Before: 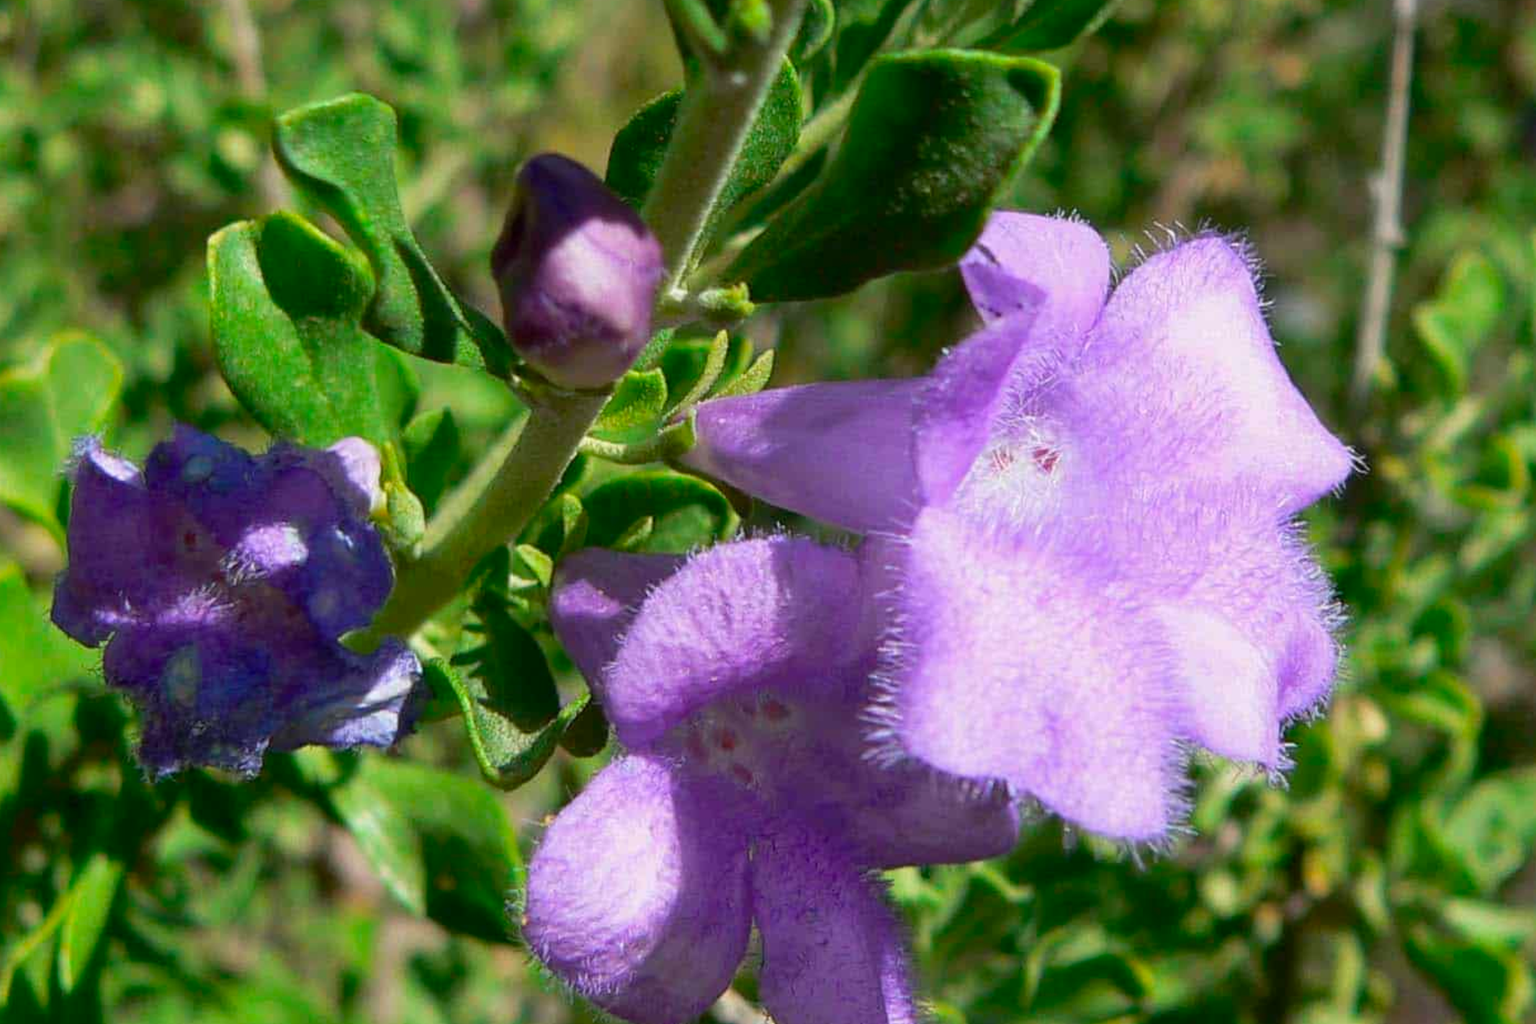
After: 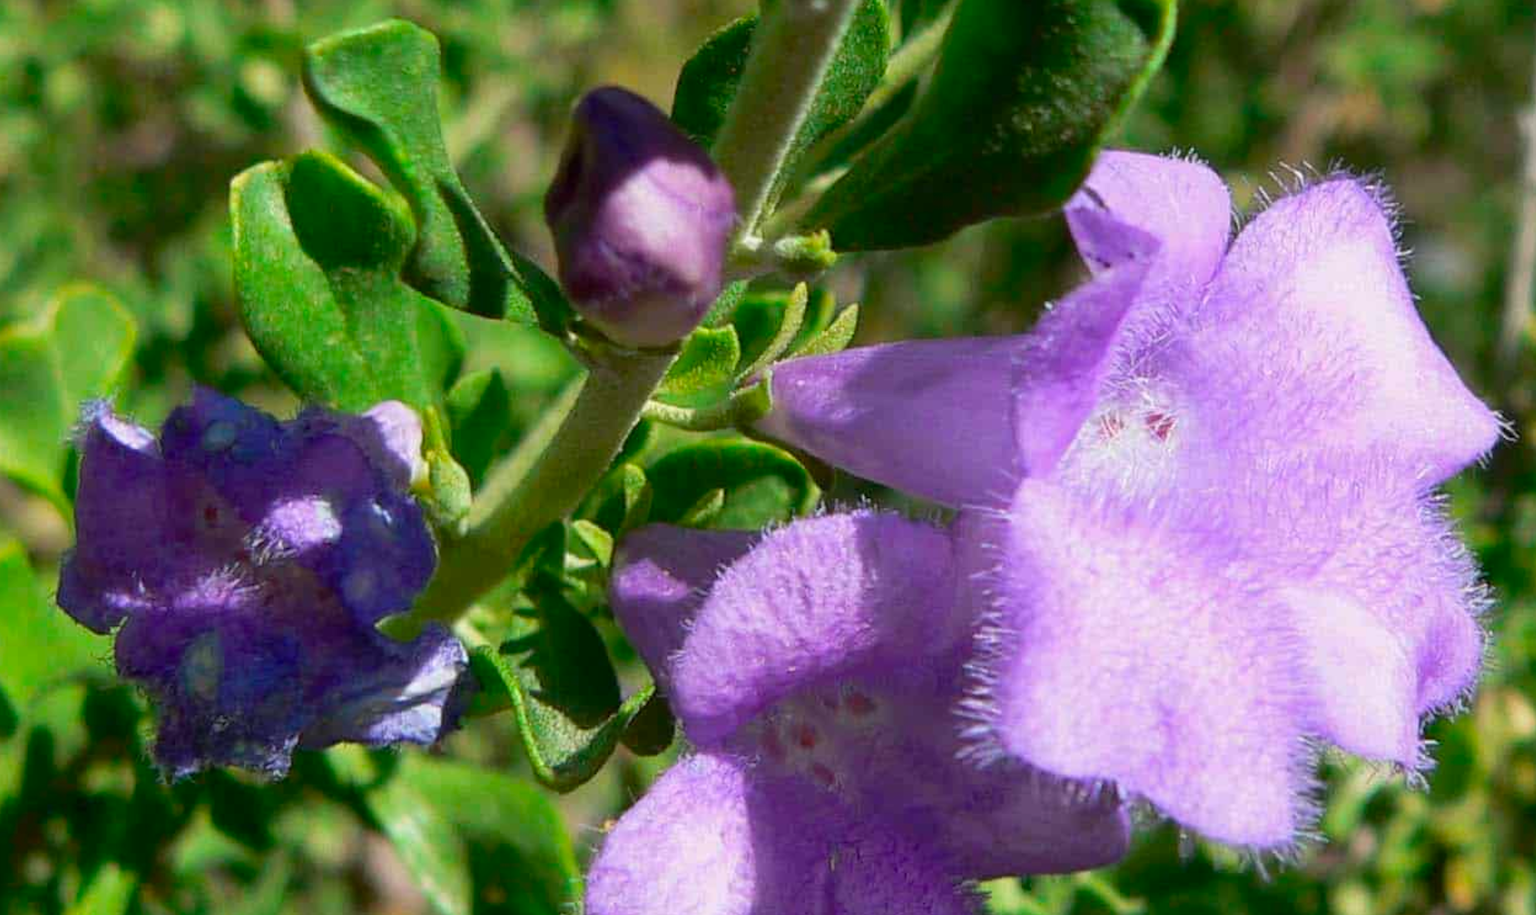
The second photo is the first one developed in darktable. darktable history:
crop: top 7.434%, right 9.794%, bottom 11.948%
